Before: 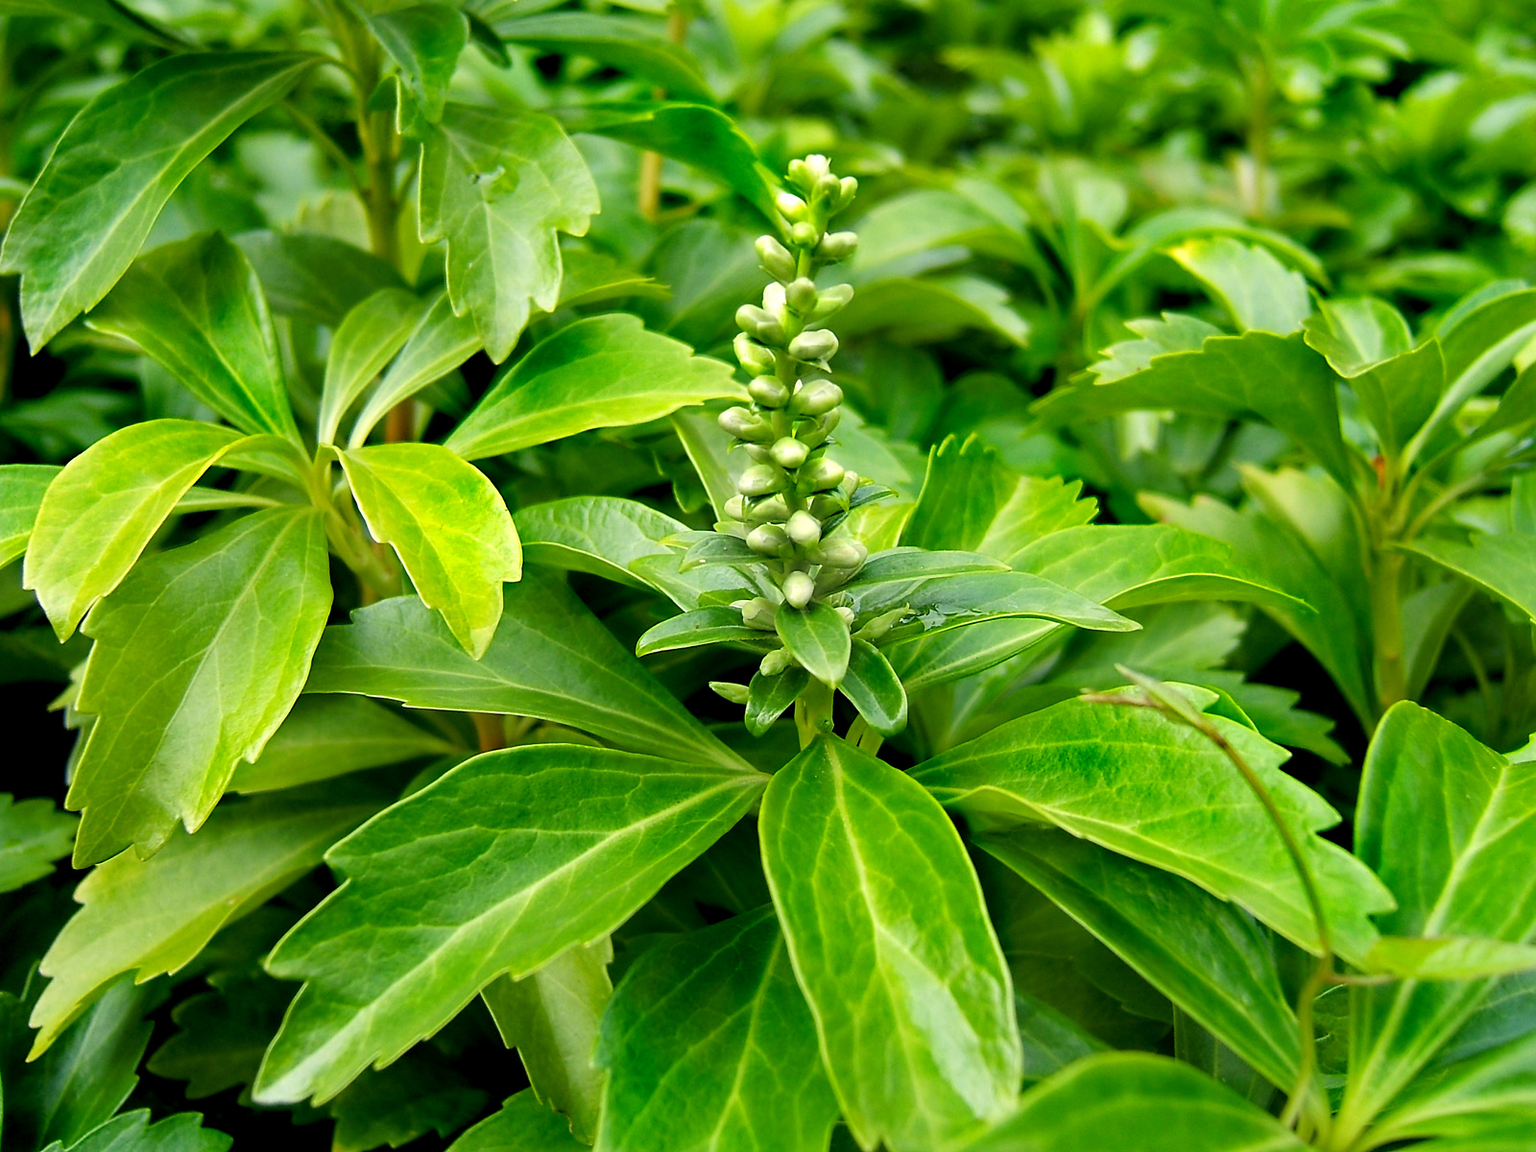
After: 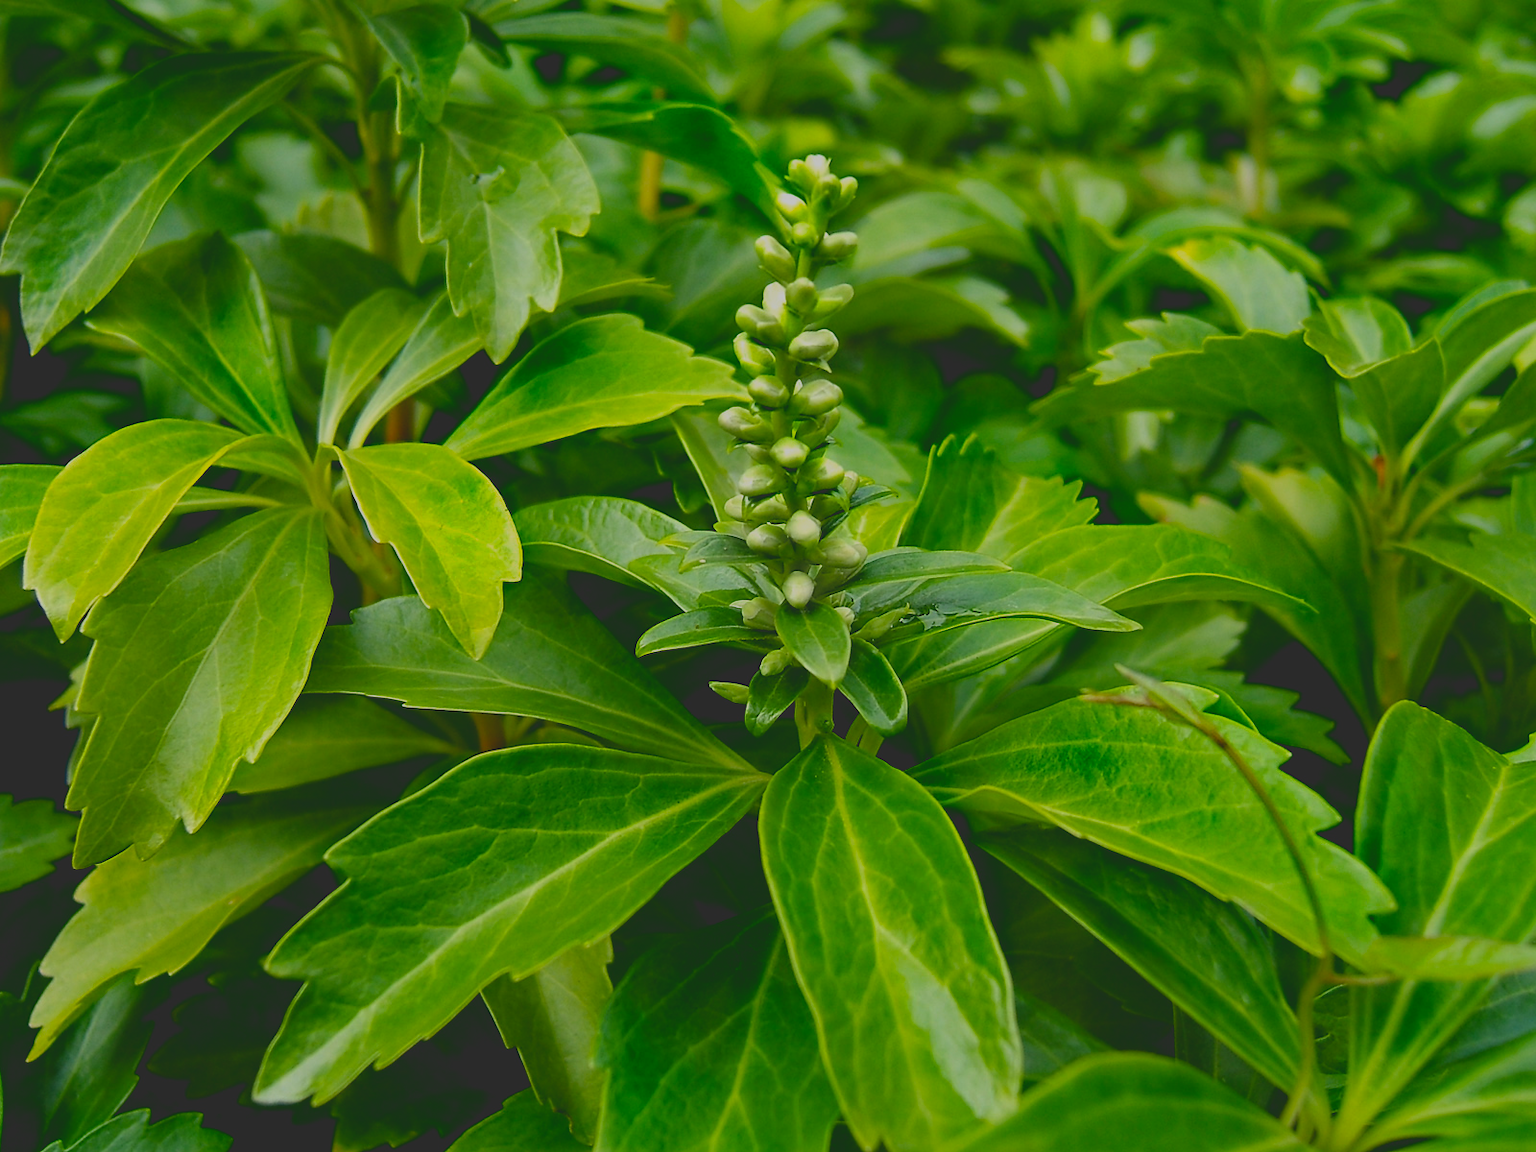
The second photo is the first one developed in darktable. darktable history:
base curve: curves: ch0 [(0, 0.02) (0.083, 0.036) (1, 1)]
color balance rgb: global offset › luminance 1.502%, linear chroma grading › global chroma 0.855%, perceptual saturation grading › global saturation 19.304%, contrast -29.508%
